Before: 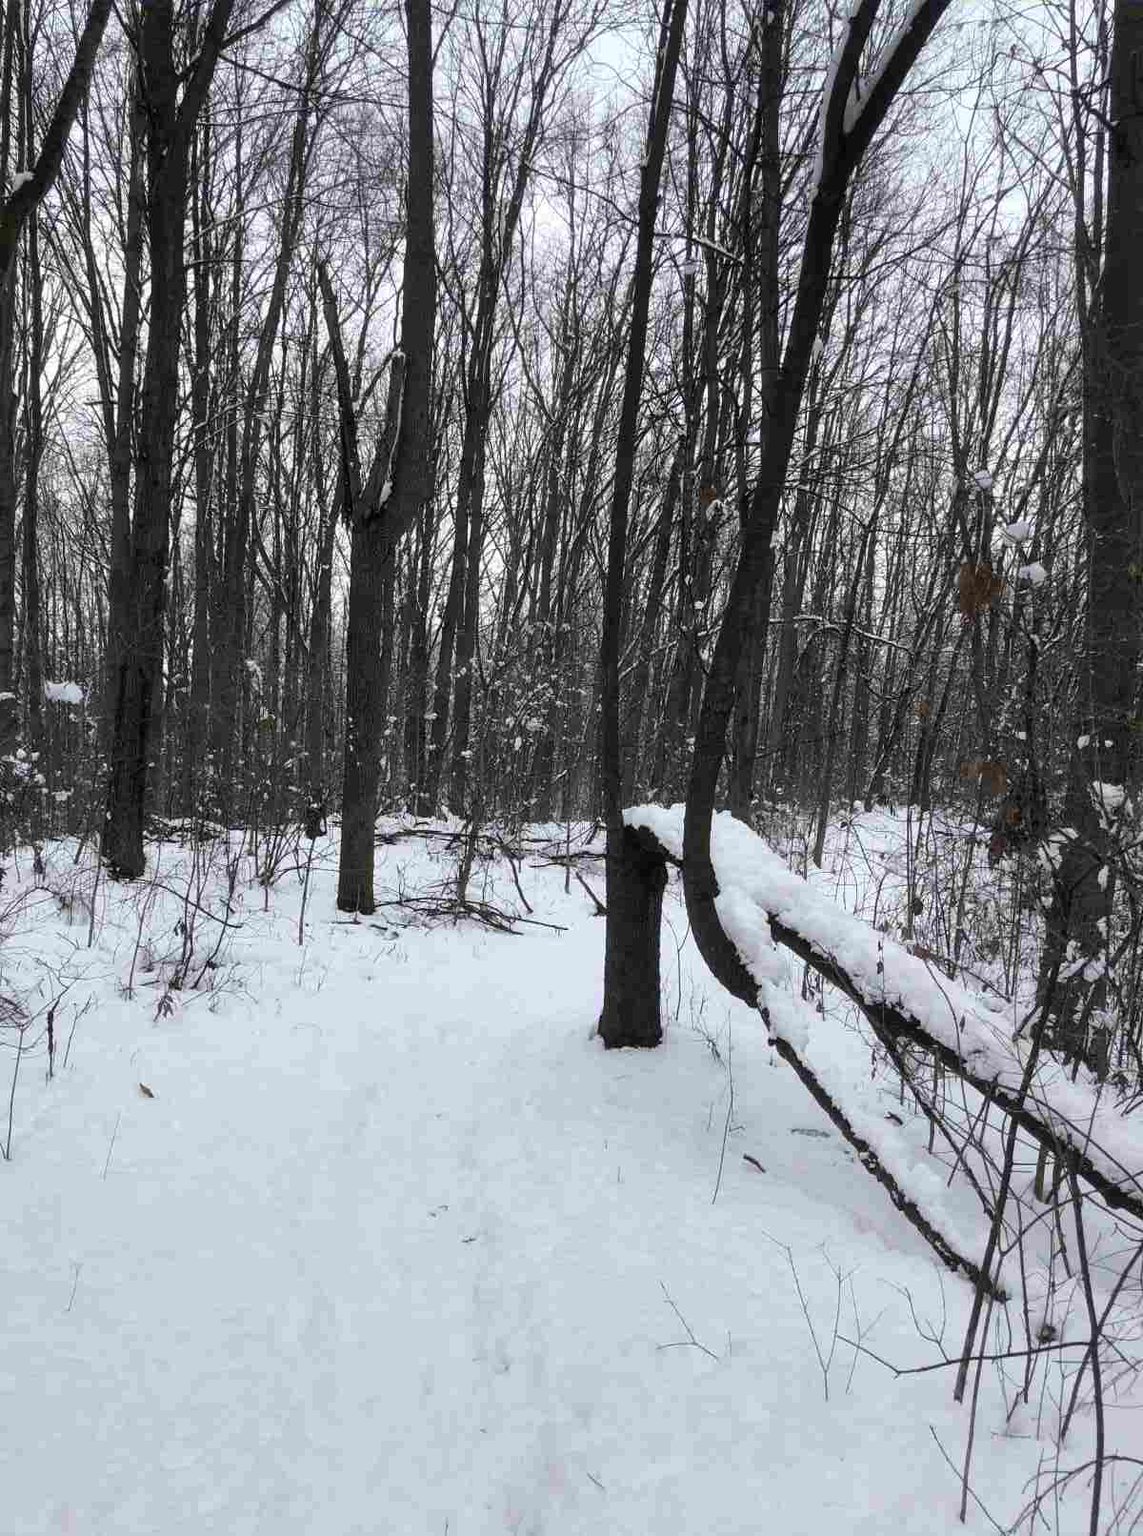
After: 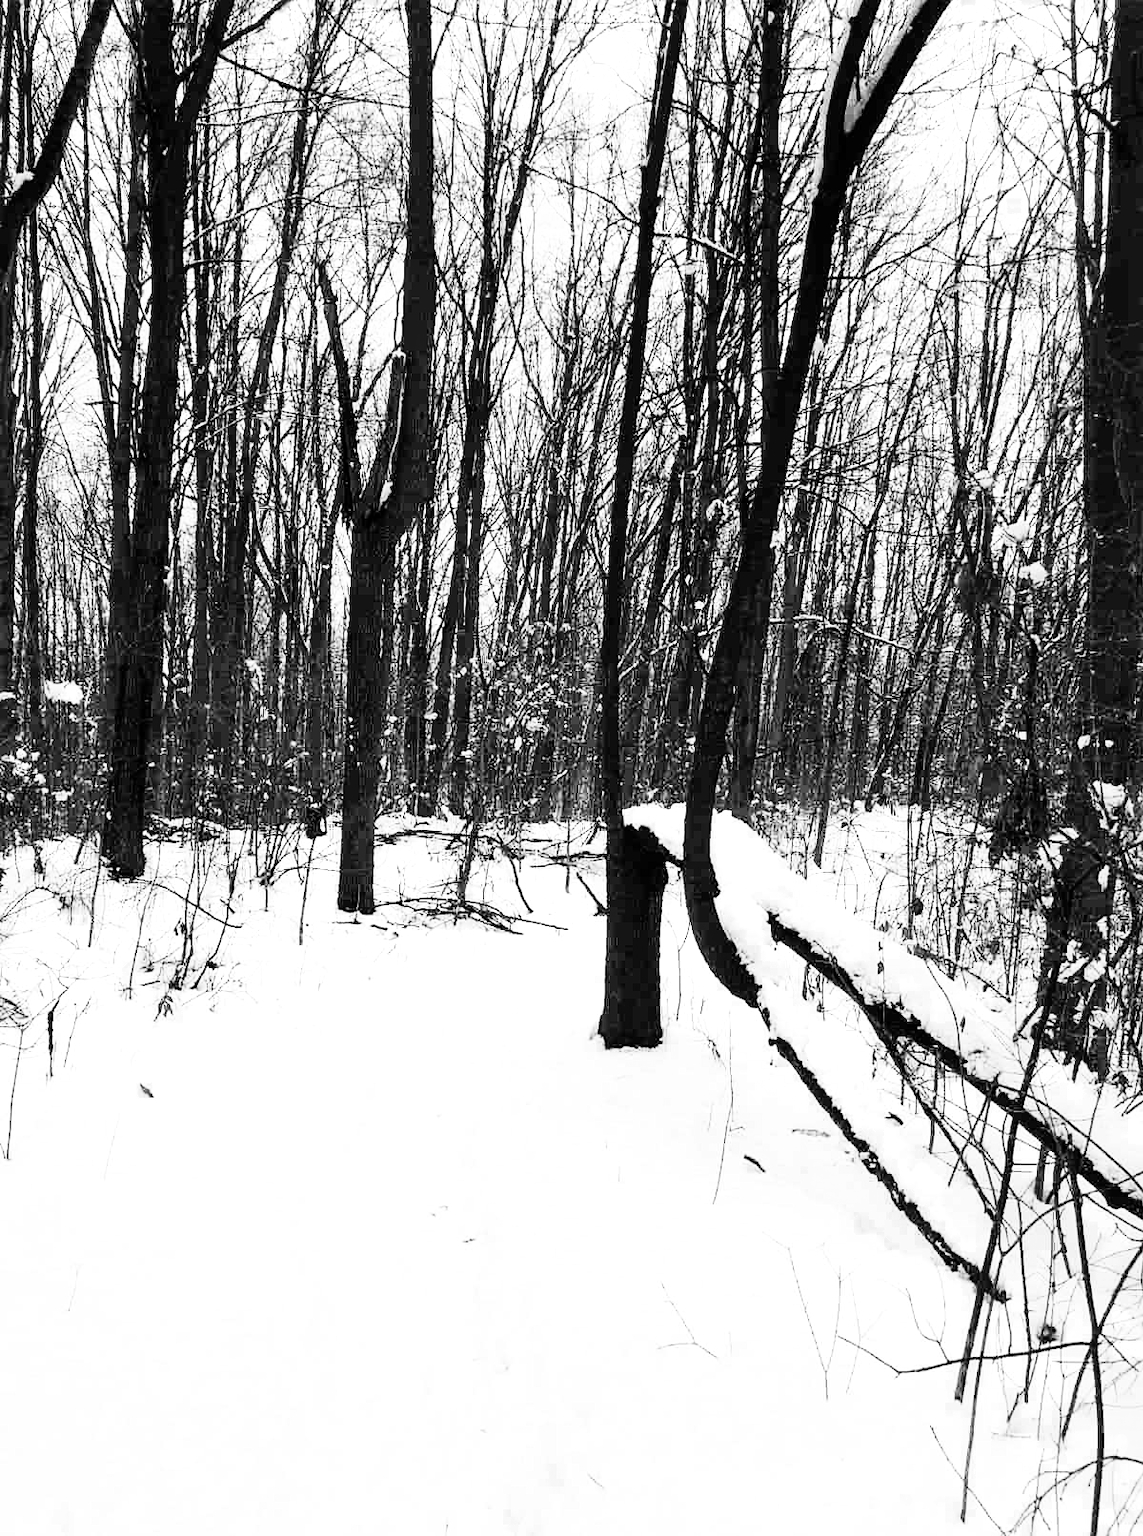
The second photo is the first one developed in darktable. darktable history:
color balance rgb: shadows lift › chroma 1%, shadows lift › hue 113°, highlights gain › chroma 0.2%, highlights gain › hue 333°, perceptual saturation grading › global saturation 20%, perceptual saturation grading › highlights -25%, perceptual saturation grading › shadows 25%, contrast -10%
color zones: curves: ch0 [(0, 0.5) (0.125, 0.4) (0.25, 0.5) (0.375, 0.4) (0.5, 0.4) (0.625, 0.6) (0.75, 0.6) (0.875, 0.5)]; ch1 [(0, 0.4) (0.125, 0.5) (0.25, 0.4) (0.375, 0.4) (0.5, 0.4) (0.625, 0.4) (0.75, 0.5) (0.875, 0.4)]; ch2 [(0, 0.6) (0.125, 0.5) (0.25, 0.5) (0.375, 0.6) (0.5, 0.6) (0.625, 0.5) (0.75, 0.5) (0.875, 0.5)]
denoise (profiled): strength 1.2, preserve shadows 0, a [-1, 0, 0], y [[0.5 ×7] ×4, [0 ×7], [0.5 ×7]], compensate highlight preservation false
monochrome: on, module defaults
rgb curve: curves: ch0 [(0, 0) (0.21, 0.15) (0.24, 0.21) (0.5, 0.75) (0.75, 0.96) (0.89, 0.99) (1, 1)]; ch1 [(0, 0.02) (0.21, 0.13) (0.25, 0.2) (0.5, 0.67) (0.75, 0.9) (0.89, 0.97) (1, 1)]; ch2 [(0, 0.02) (0.21, 0.13) (0.25, 0.2) (0.5, 0.67) (0.75, 0.9) (0.89, 0.97) (1, 1)], compensate middle gray true
sharpen: amount 0.2
contrast equalizer: octaves 7, y [[0.6 ×6], [0.55 ×6], [0 ×6], [0 ×6], [0 ×6]], mix 0.15
